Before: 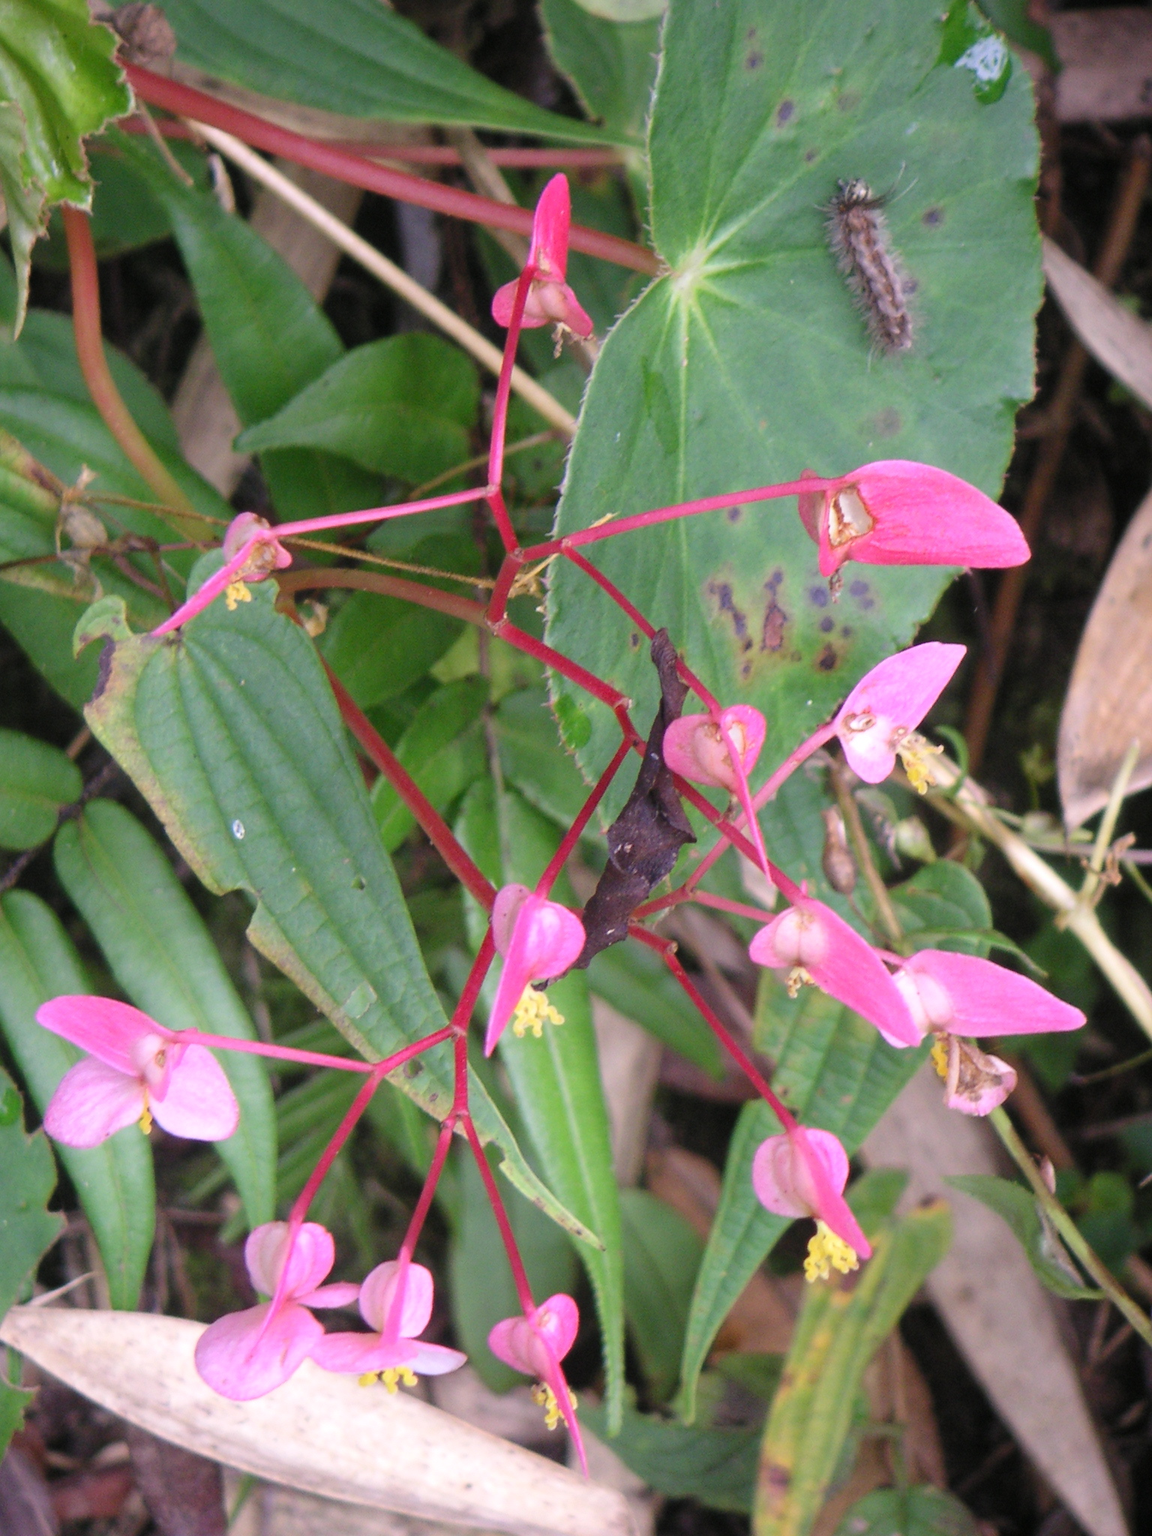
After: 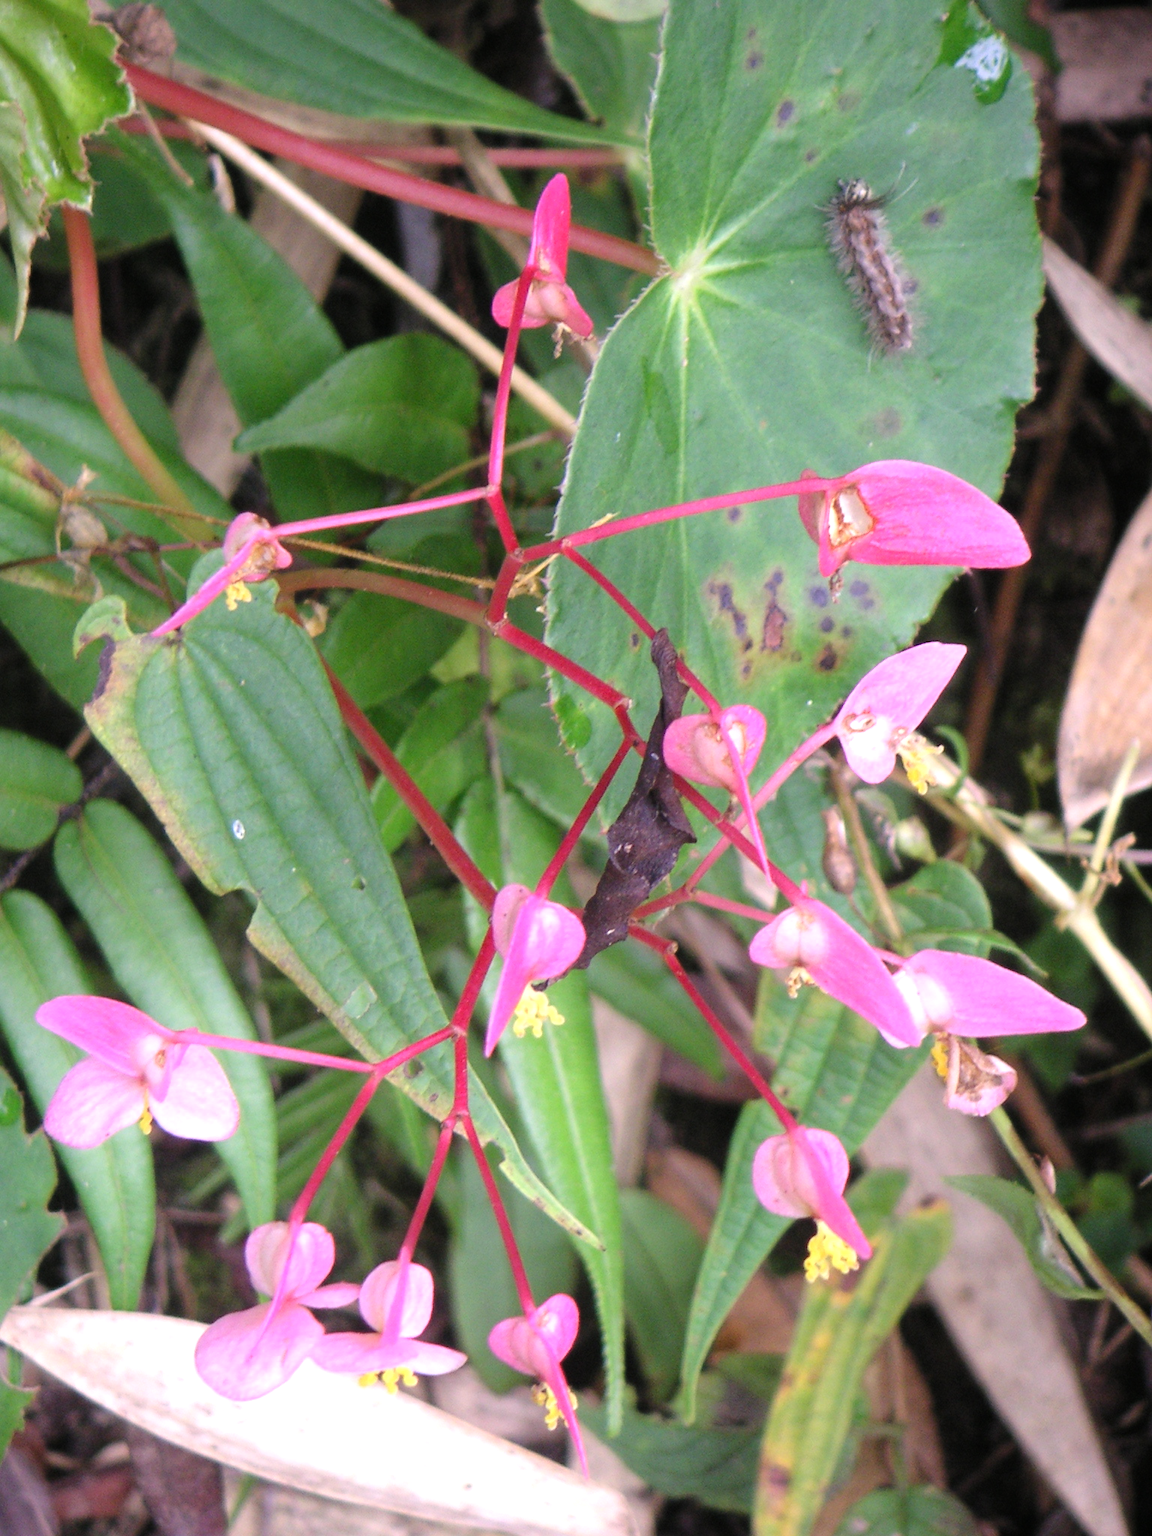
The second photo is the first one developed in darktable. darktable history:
tone equalizer: -8 EV -0.455 EV, -7 EV -0.411 EV, -6 EV -0.302 EV, -5 EV -0.194 EV, -3 EV 0.228 EV, -2 EV 0.363 EV, -1 EV 0.387 EV, +0 EV 0.407 EV
